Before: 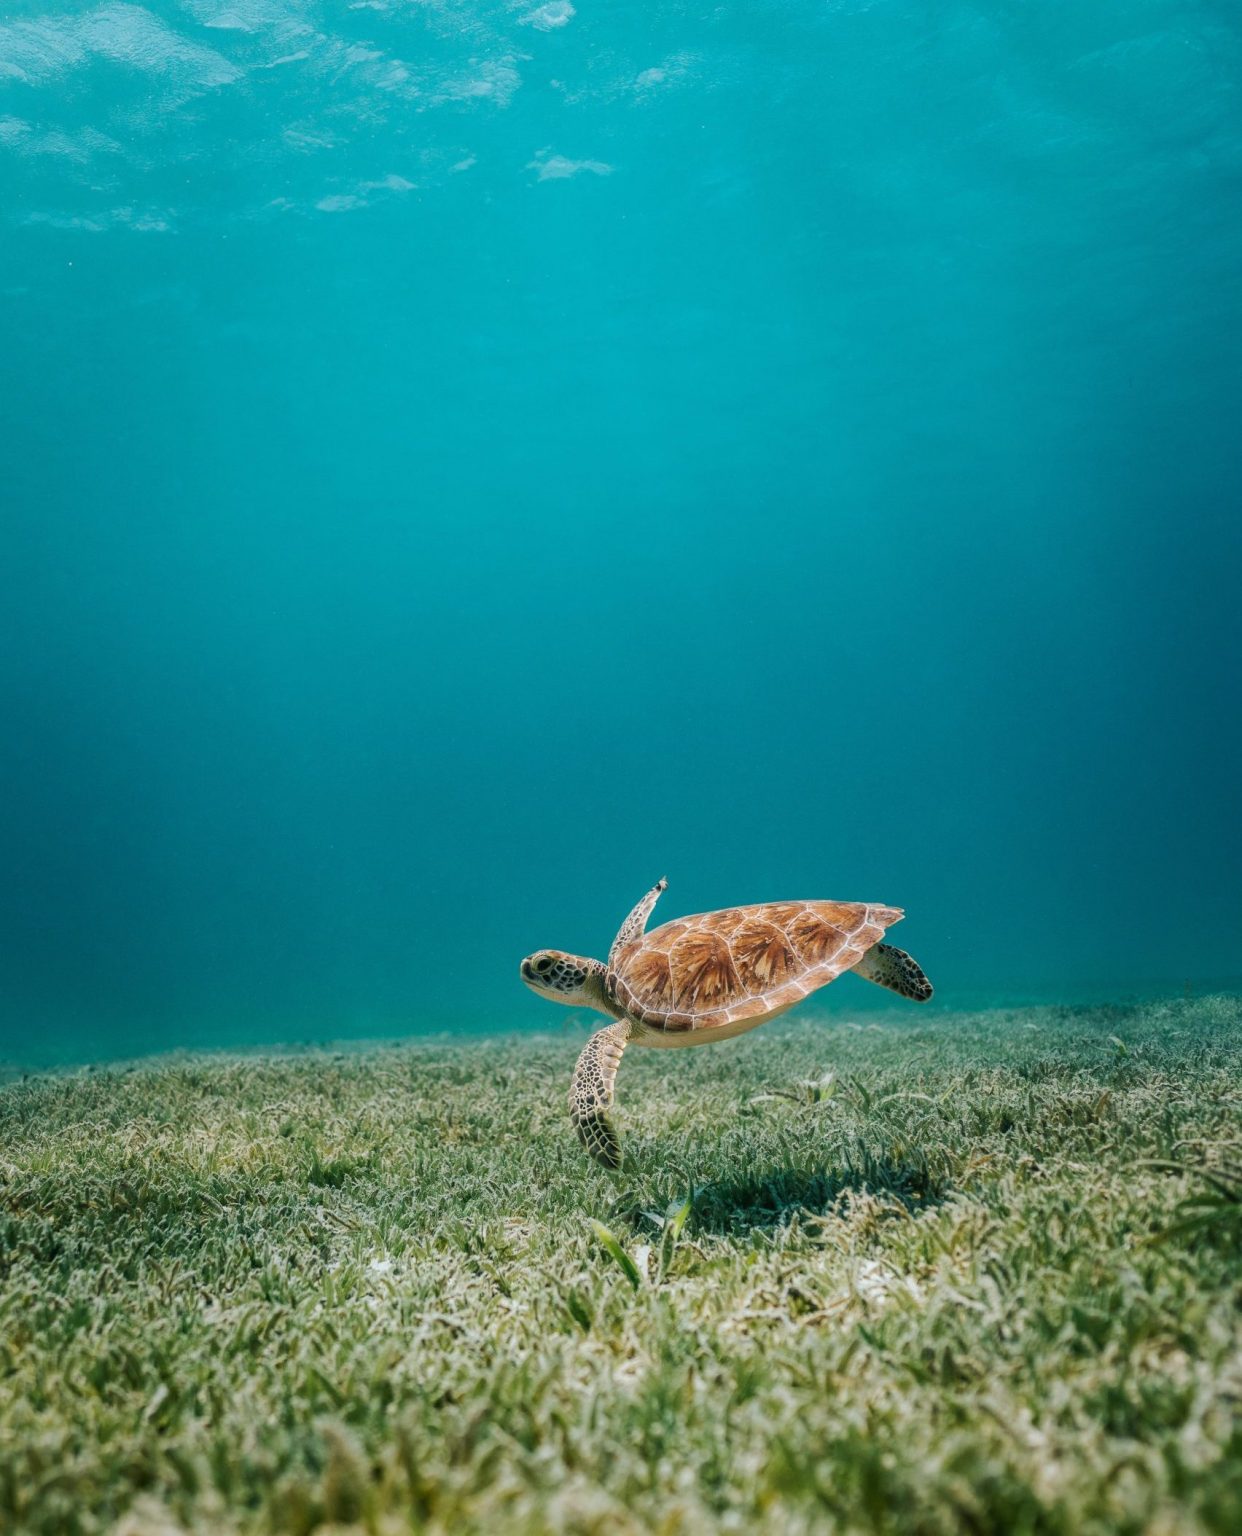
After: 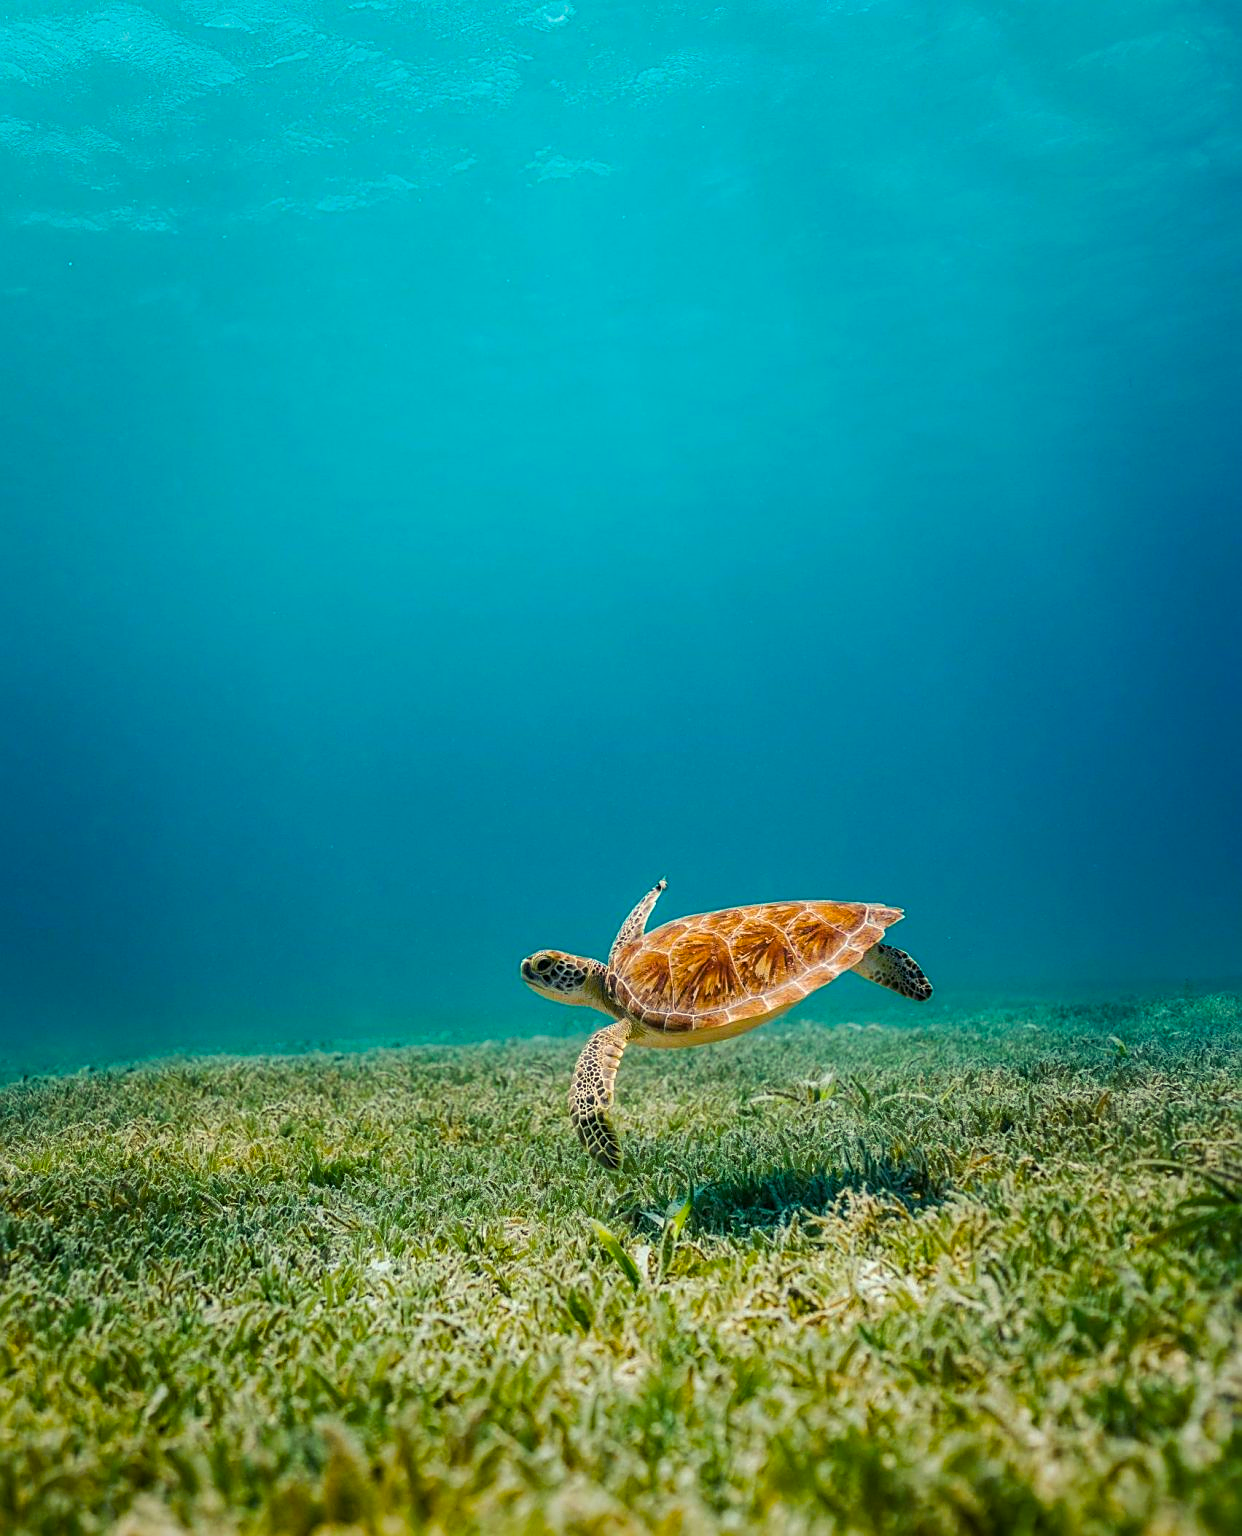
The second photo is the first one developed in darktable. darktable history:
sharpen: on, module defaults
color balance rgb: shadows lift › luminance 0.391%, shadows lift › chroma 6.86%, shadows lift › hue 301.3°, highlights gain › luminance 5.713%, highlights gain › chroma 2.576%, highlights gain › hue 91.35°, linear chroma grading › global chroma 42.608%, perceptual saturation grading › global saturation 10.442%
